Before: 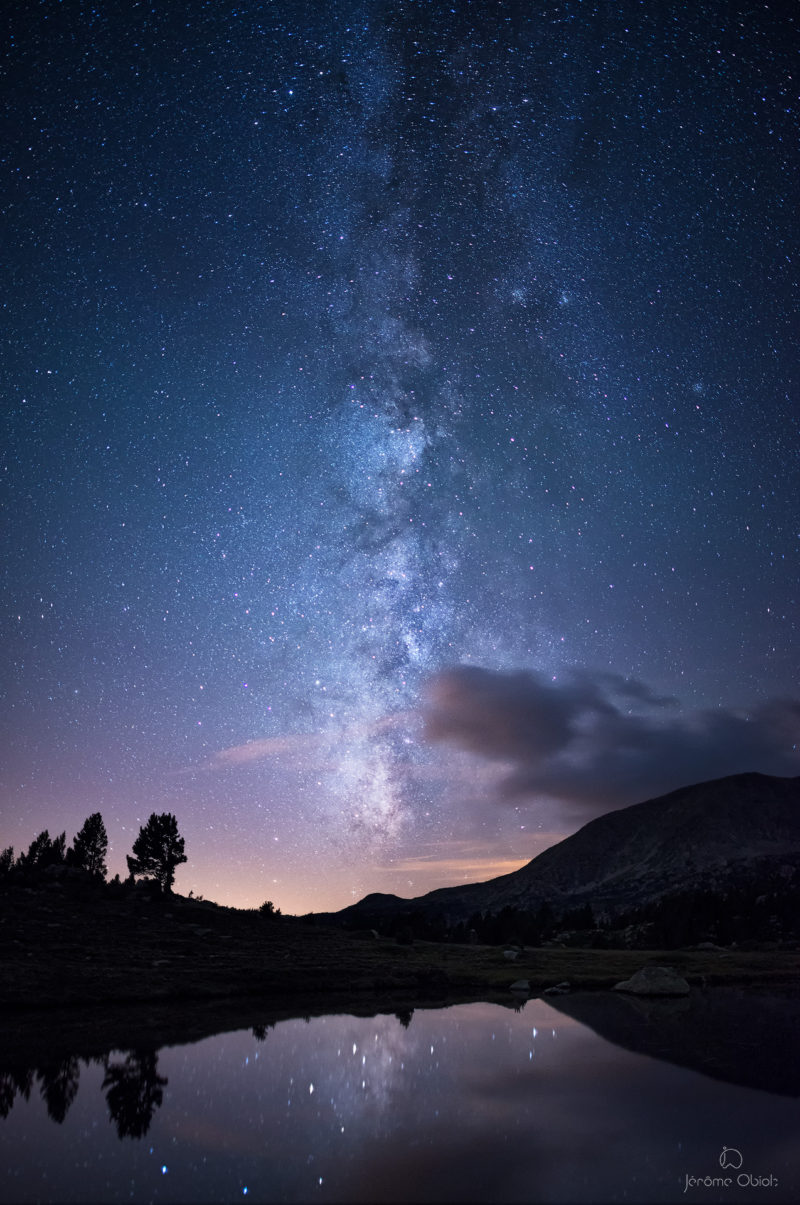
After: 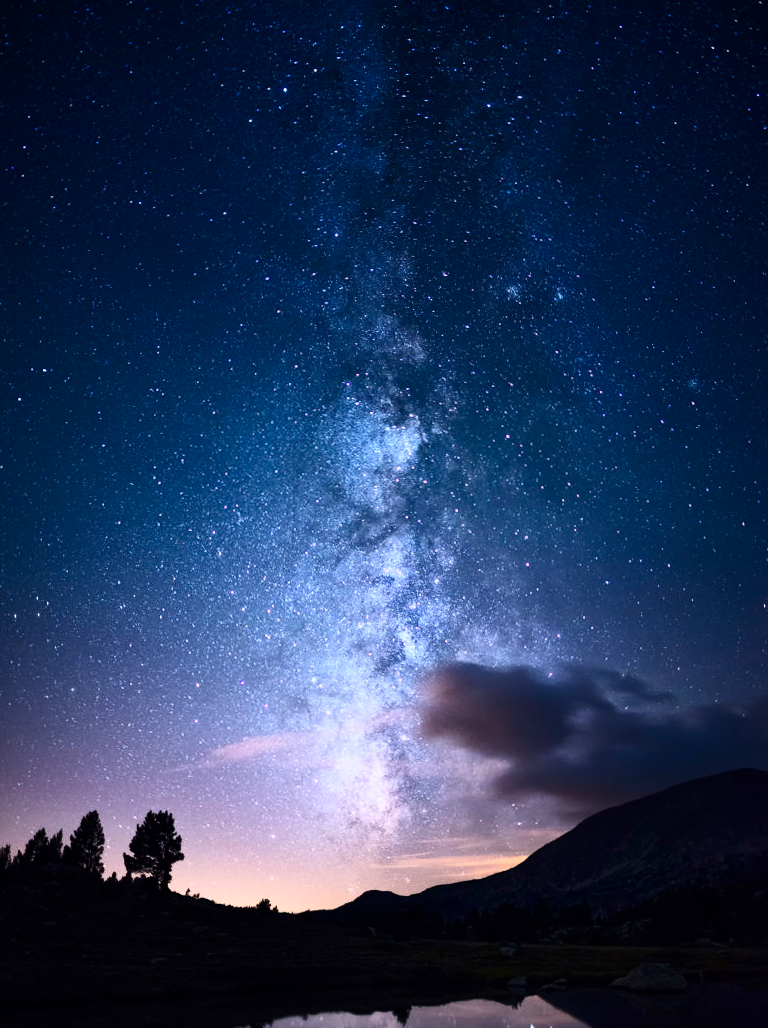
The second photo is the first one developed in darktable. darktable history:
crop and rotate: angle 0.2°, left 0.275%, right 3.127%, bottom 14.18%
contrast brightness saturation: contrast 0.4, brightness 0.05, saturation 0.25
